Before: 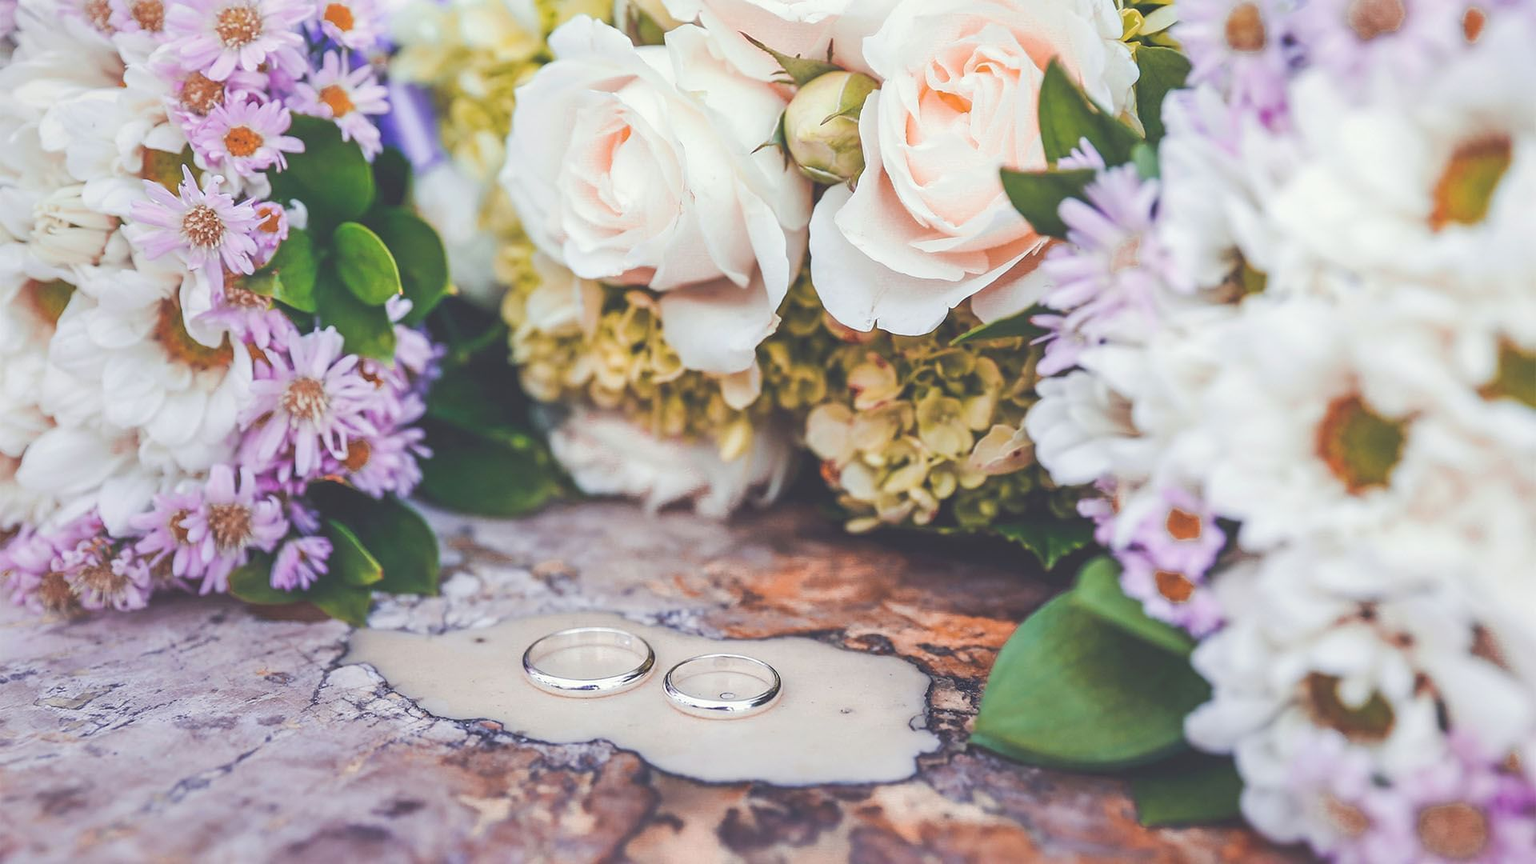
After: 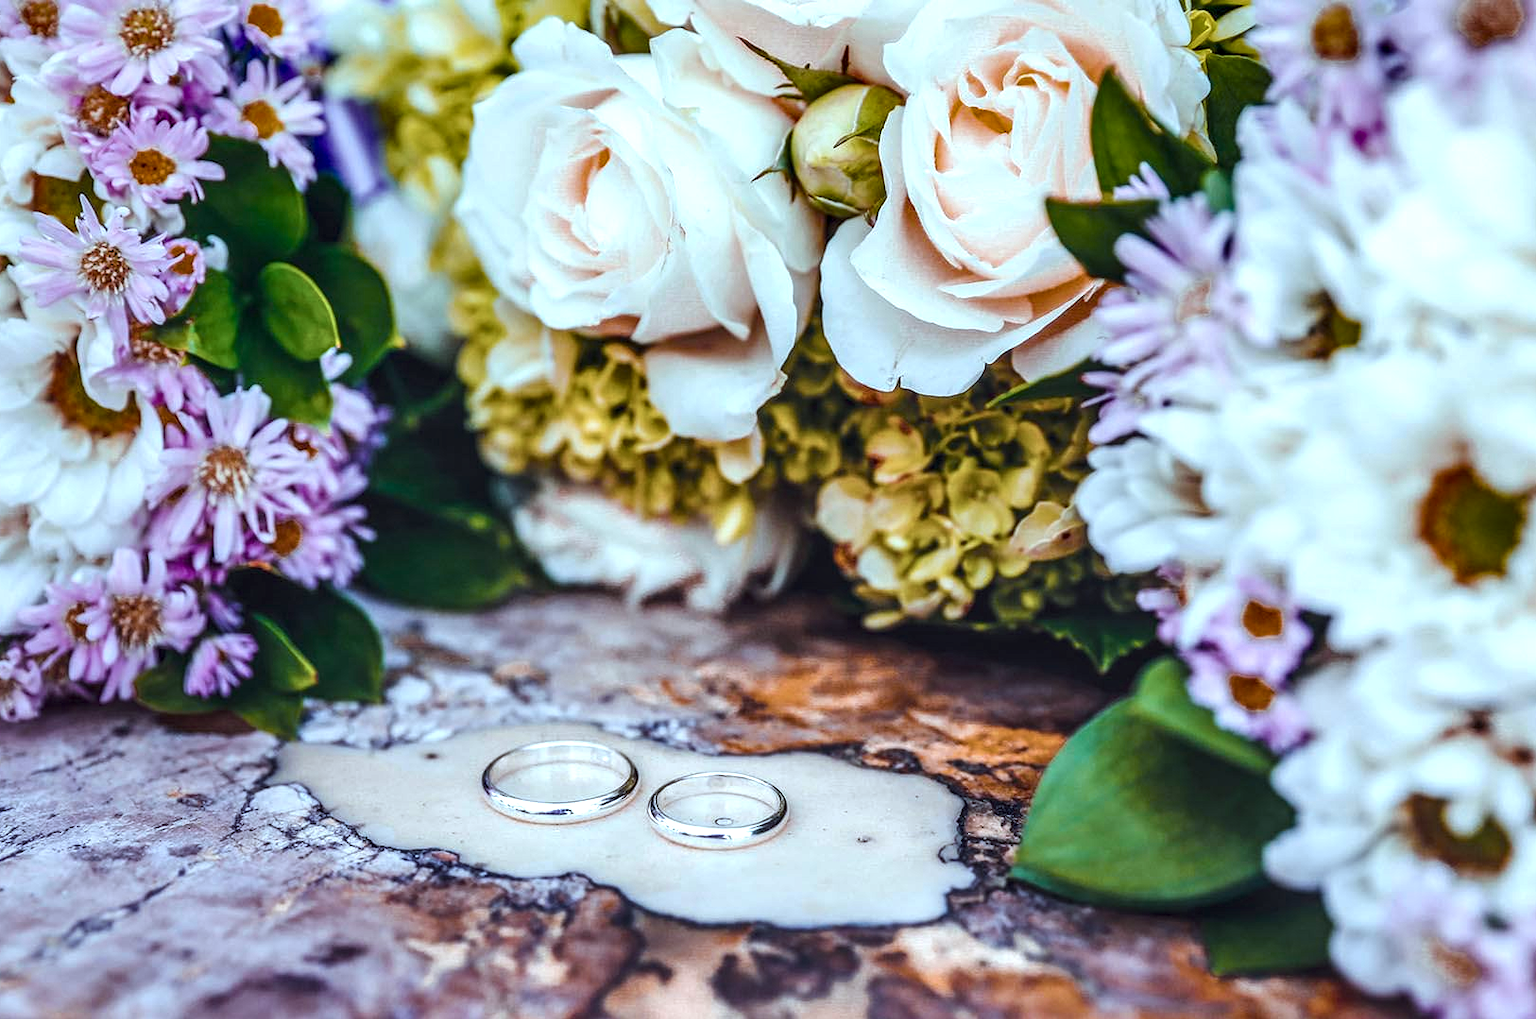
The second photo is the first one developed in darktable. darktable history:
local contrast: highlights 19%, detail 188%
crop: left 7.5%, right 7.811%
color correction: highlights a* -13.1, highlights b* -17.52, saturation 0.697
shadows and highlights: radius 128.2, shadows 30.55, highlights -30.5, low approximation 0.01, soften with gaussian
color balance rgb: highlights gain › chroma 0.173%, highlights gain › hue 330.21°, perceptual saturation grading › global saturation 63.954%, perceptual saturation grading › highlights 50.832%, perceptual saturation grading › shadows 29.396%, global vibrance 20%
base curve: preserve colors none
contrast brightness saturation: saturation -0.056
